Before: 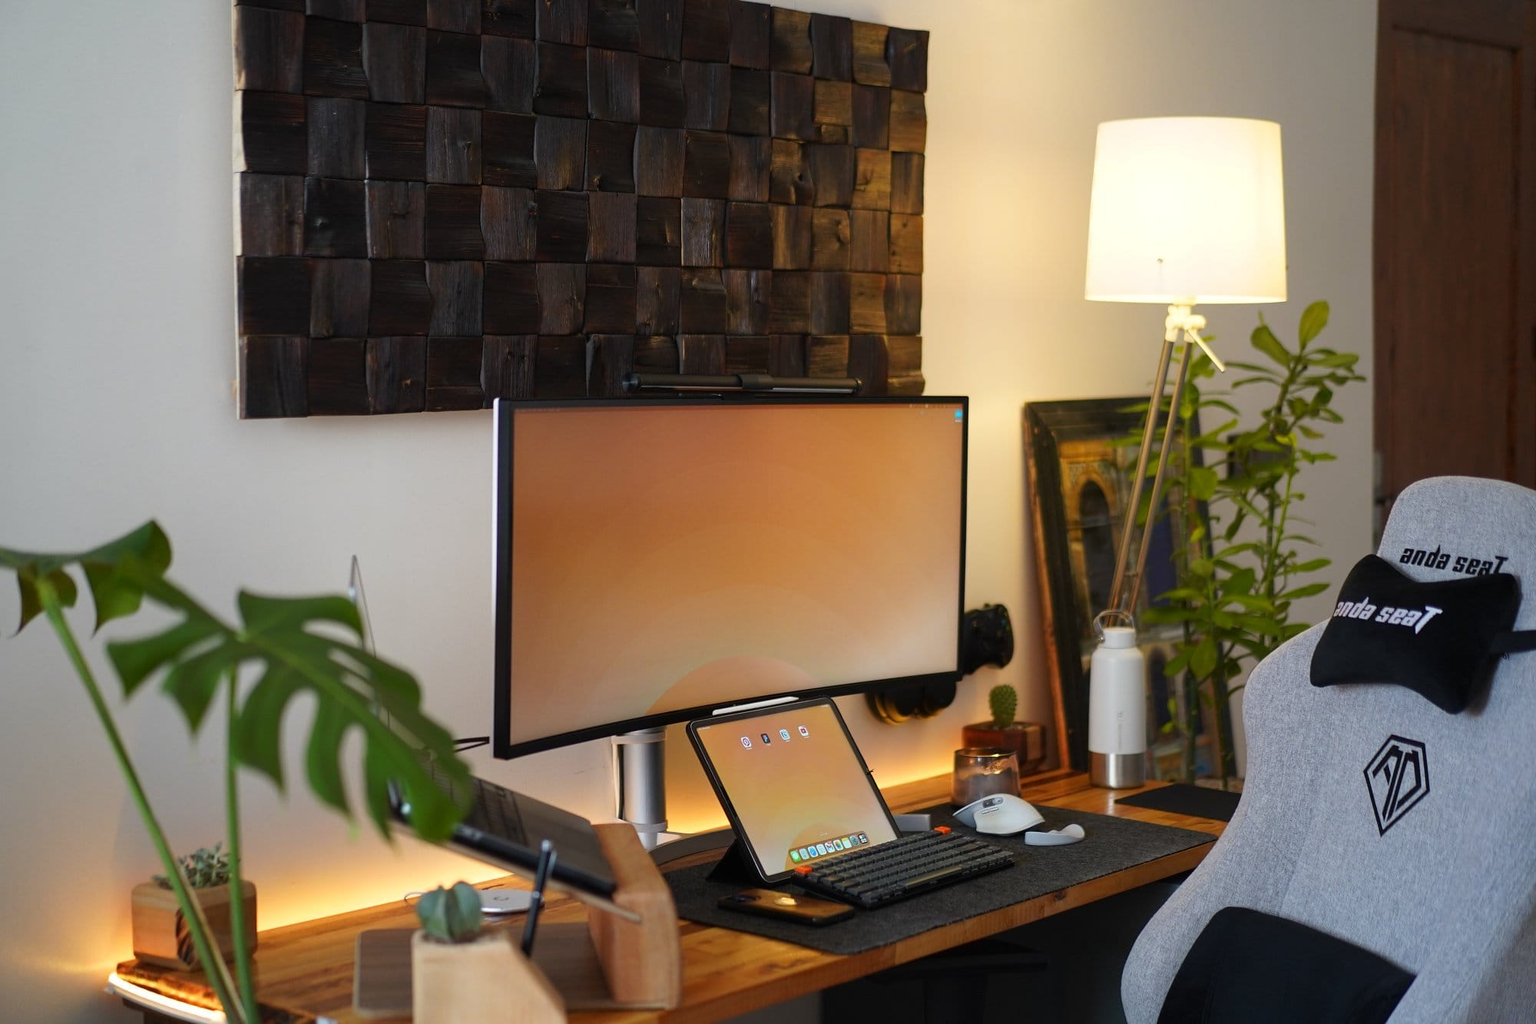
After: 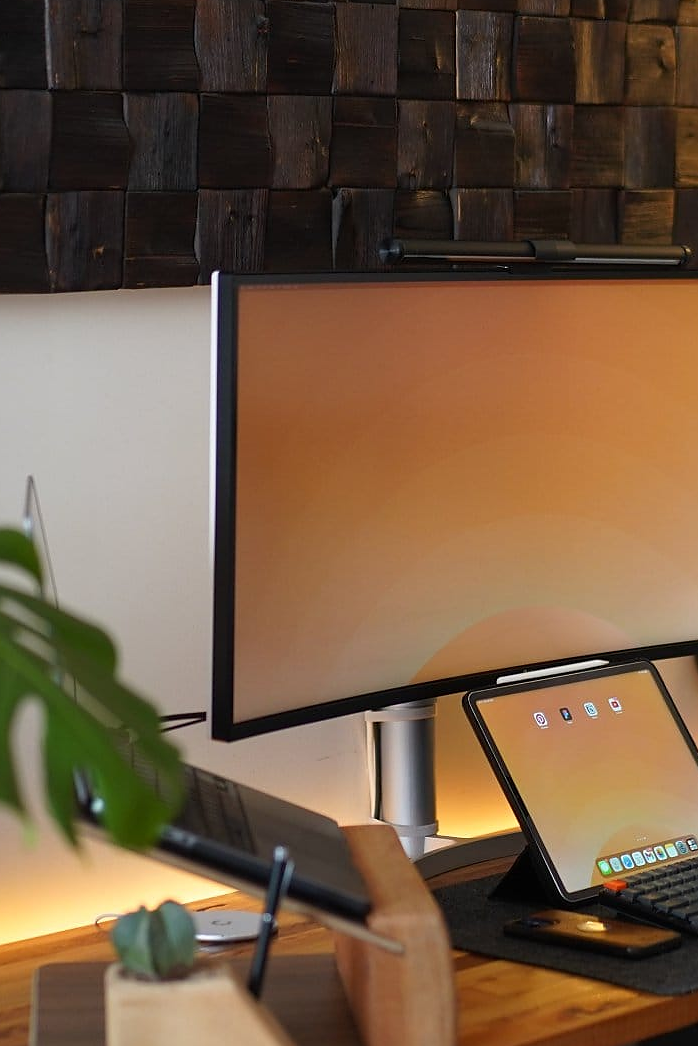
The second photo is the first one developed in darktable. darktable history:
crop and rotate: left 21.568%, top 18.531%, right 43.508%, bottom 2.964%
sharpen: radius 0.976, amount 0.613
